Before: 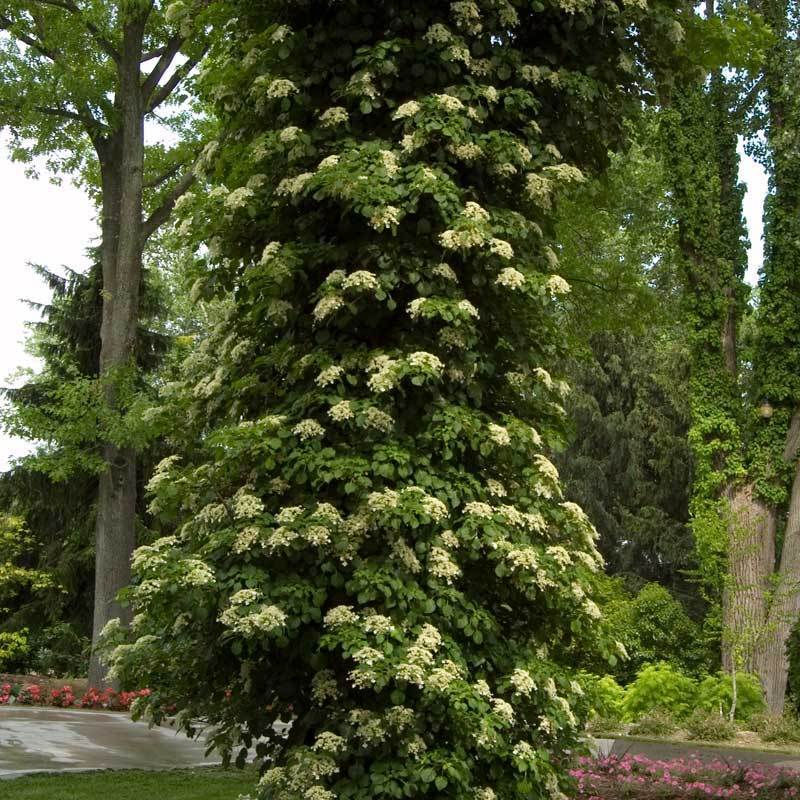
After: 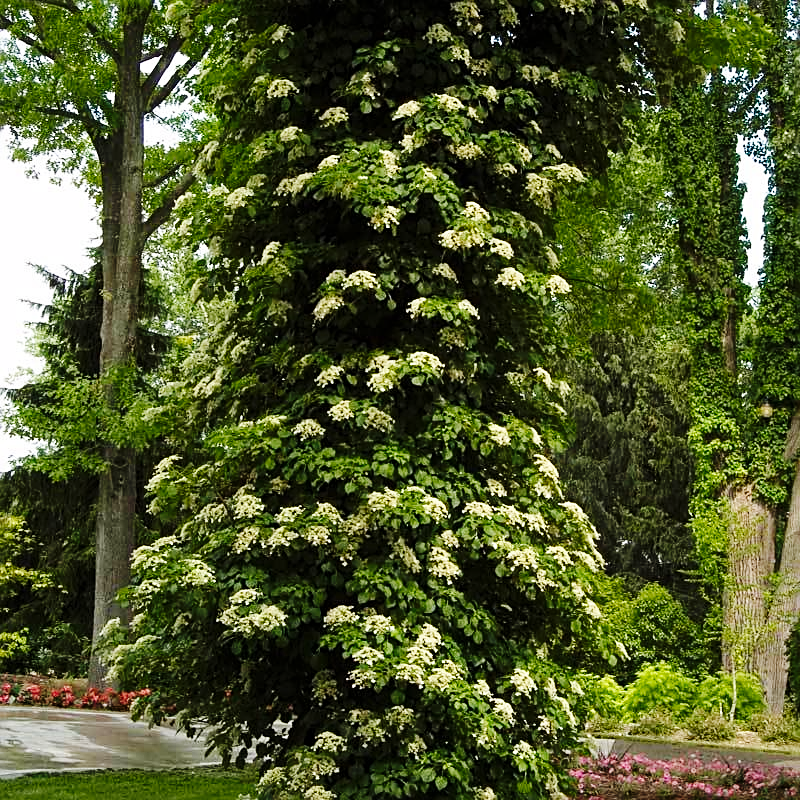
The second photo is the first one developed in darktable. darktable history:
tone equalizer: -8 EV -0.55 EV
sharpen: on, module defaults
base curve: curves: ch0 [(0, 0) (0.036, 0.025) (0.121, 0.166) (0.206, 0.329) (0.605, 0.79) (1, 1)], preserve colors none
